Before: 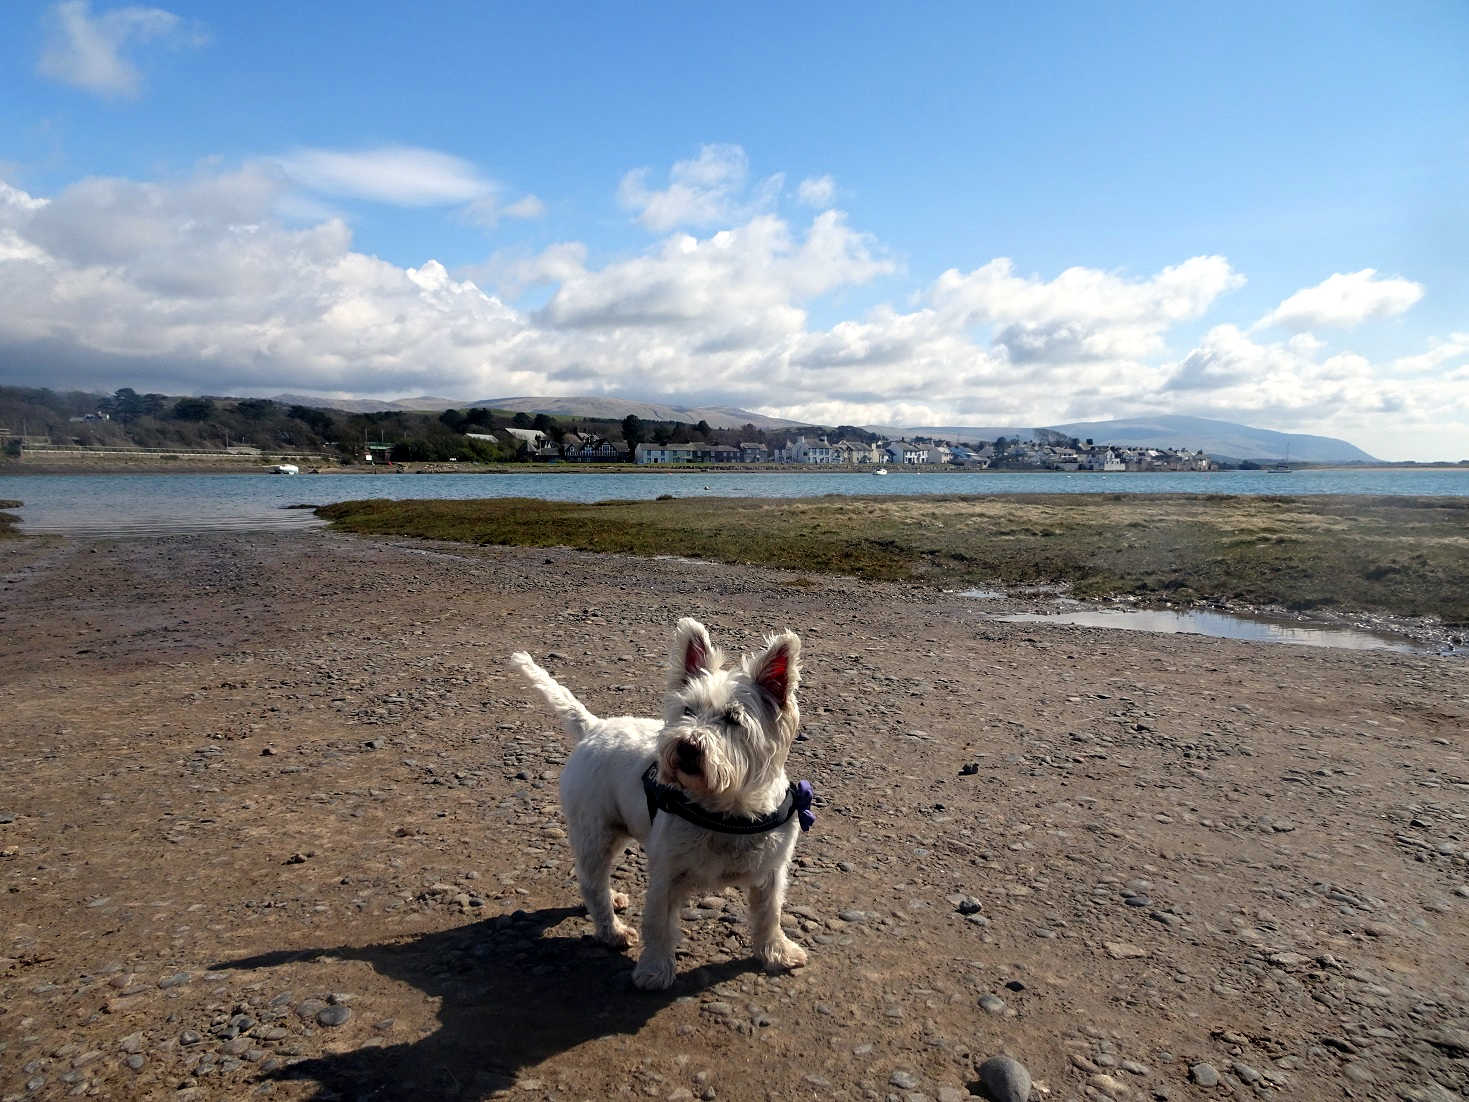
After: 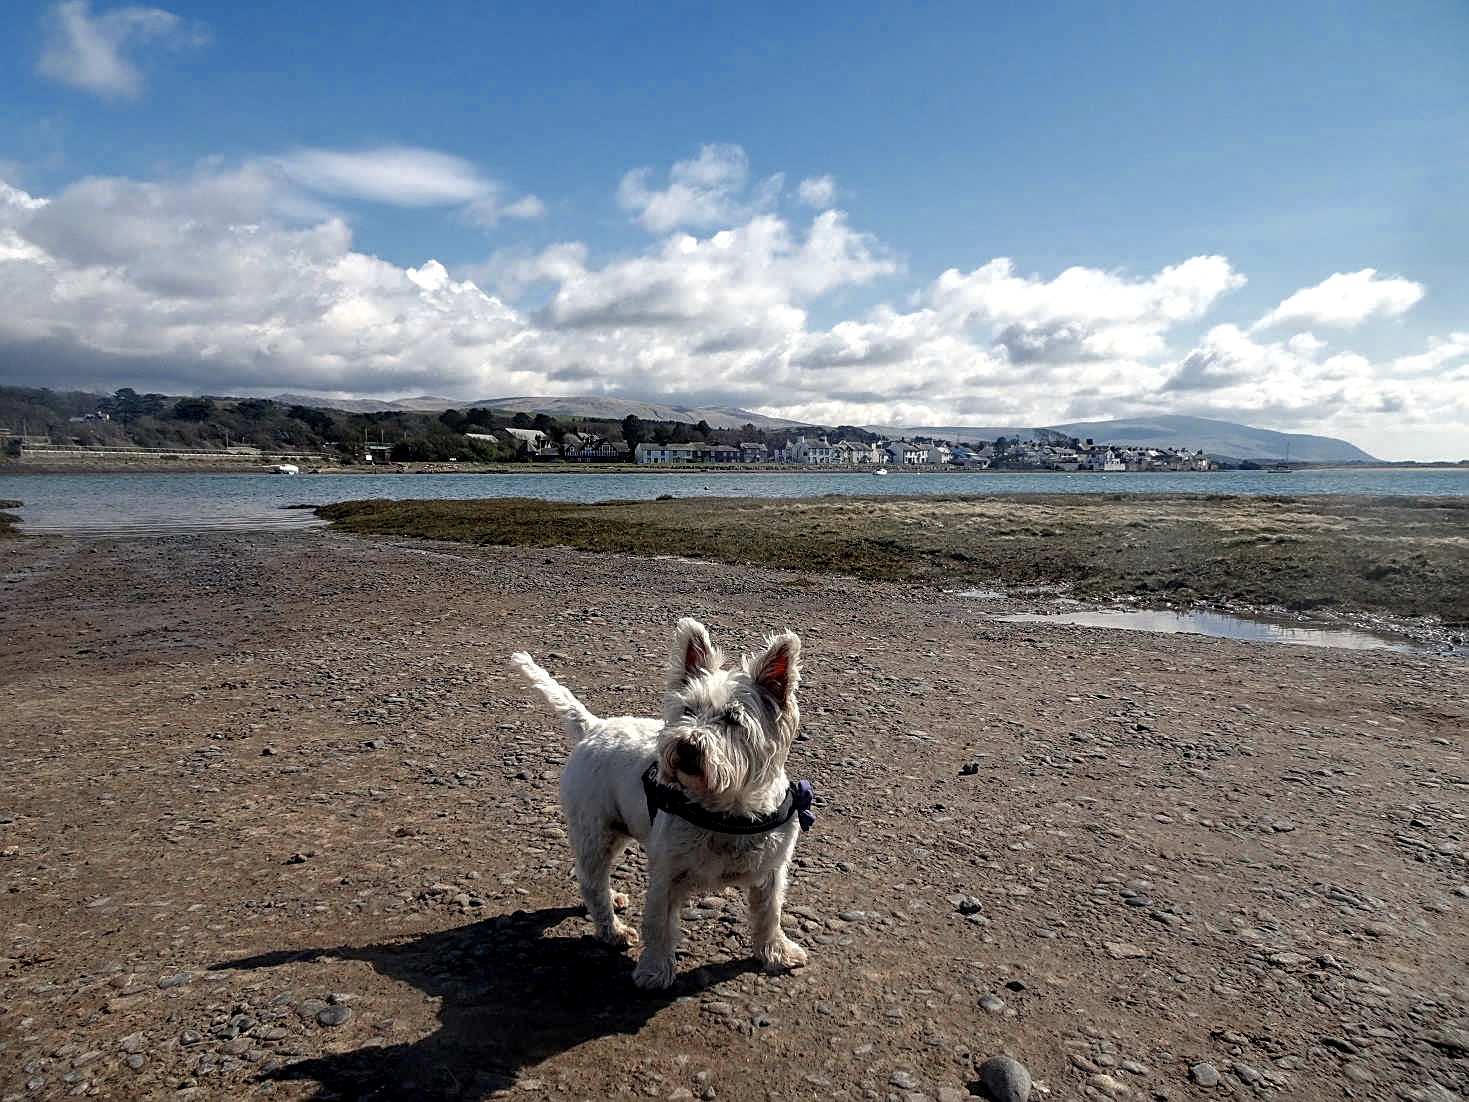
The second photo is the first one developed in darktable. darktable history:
sharpen: on, module defaults
exposure: compensate highlight preservation false
color zones: curves: ch0 [(0, 0.5) (0.125, 0.4) (0.25, 0.5) (0.375, 0.4) (0.5, 0.4) (0.625, 0.35) (0.75, 0.35) (0.875, 0.5)]; ch1 [(0, 0.35) (0.125, 0.45) (0.25, 0.35) (0.375, 0.35) (0.5, 0.35) (0.625, 0.35) (0.75, 0.45) (0.875, 0.35)]; ch2 [(0, 0.6) (0.125, 0.5) (0.25, 0.5) (0.375, 0.6) (0.5, 0.6) (0.625, 0.5) (0.75, 0.5) (0.875, 0.5)]
local contrast: on, module defaults
